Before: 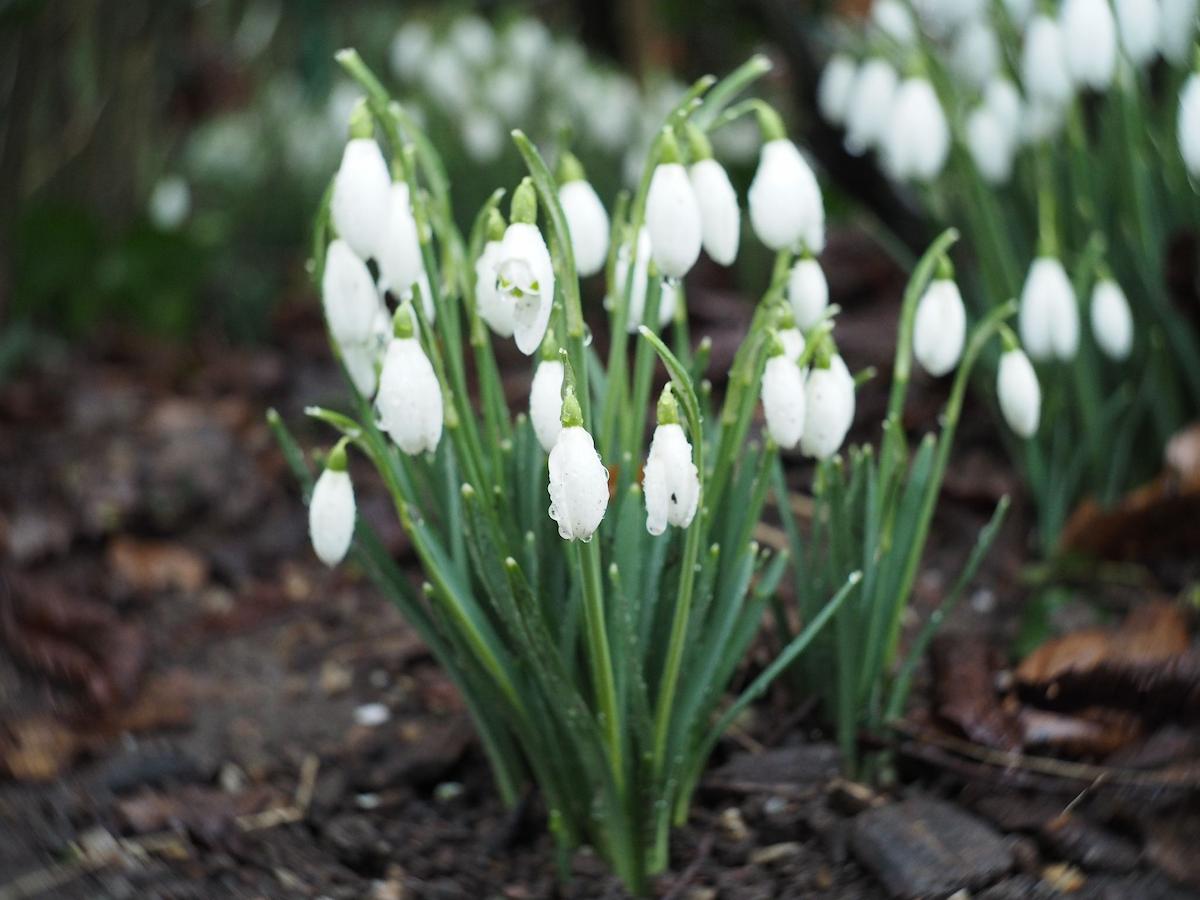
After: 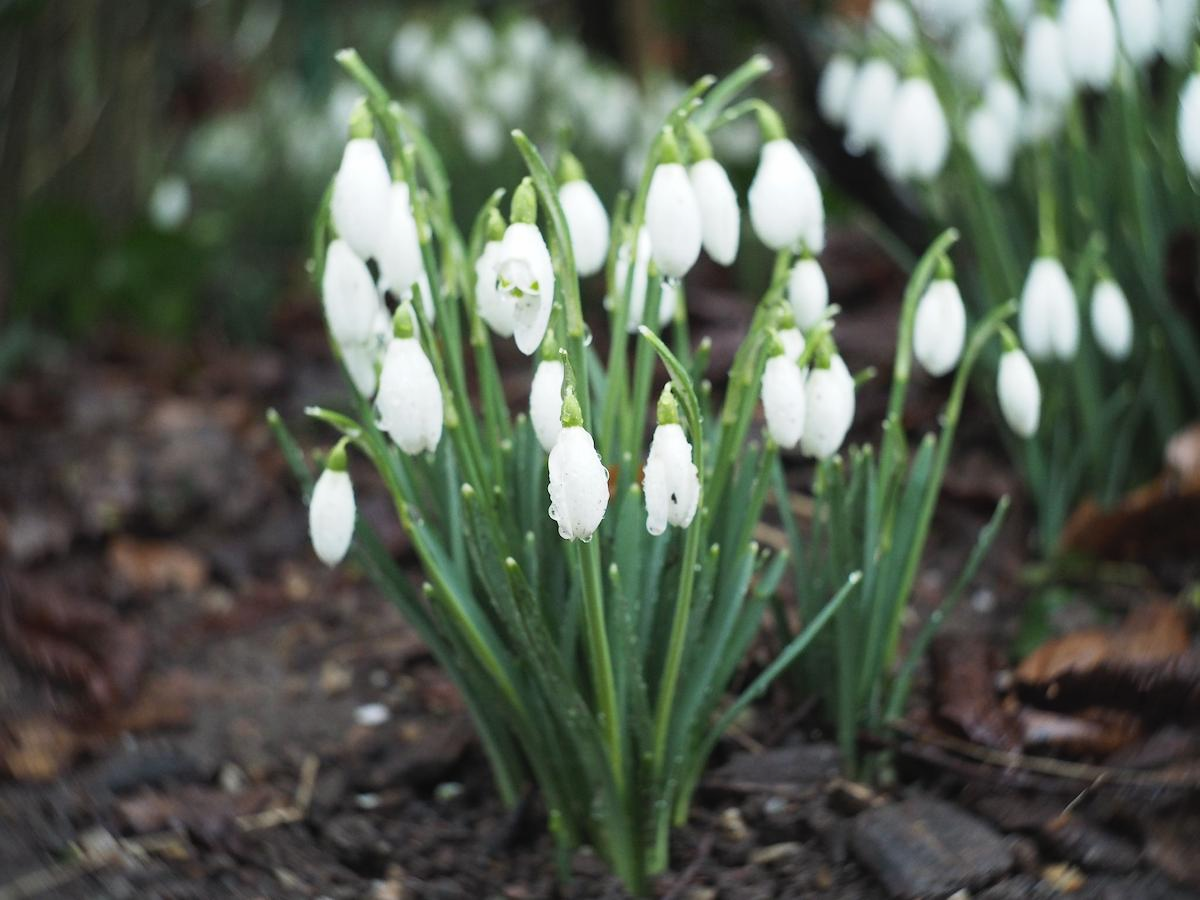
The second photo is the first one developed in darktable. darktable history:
tone curve: curves: ch0 [(0, 0.024) (0.119, 0.146) (0.474, 0.485) (0.718, 0.739) (0.817, 0.839) (1, 0.998)]; ch1 [(0, 0) (0.377, 0.416) (0.439, 0.451) (0.477, 0.477) (0.501, 0.503) (0.538, 0.544) (0.58, 0.602) (0.664, 0.676) (0.783, 0.804) (1, 1)]; ch2 [(0, 0) (0.38, 0.405) (0.463, 0.456) (0.498, 0.497) (0.524, 0.535) (0.578, 0.576) (0.648, 0.665) (1, 1)], preserve colors none
